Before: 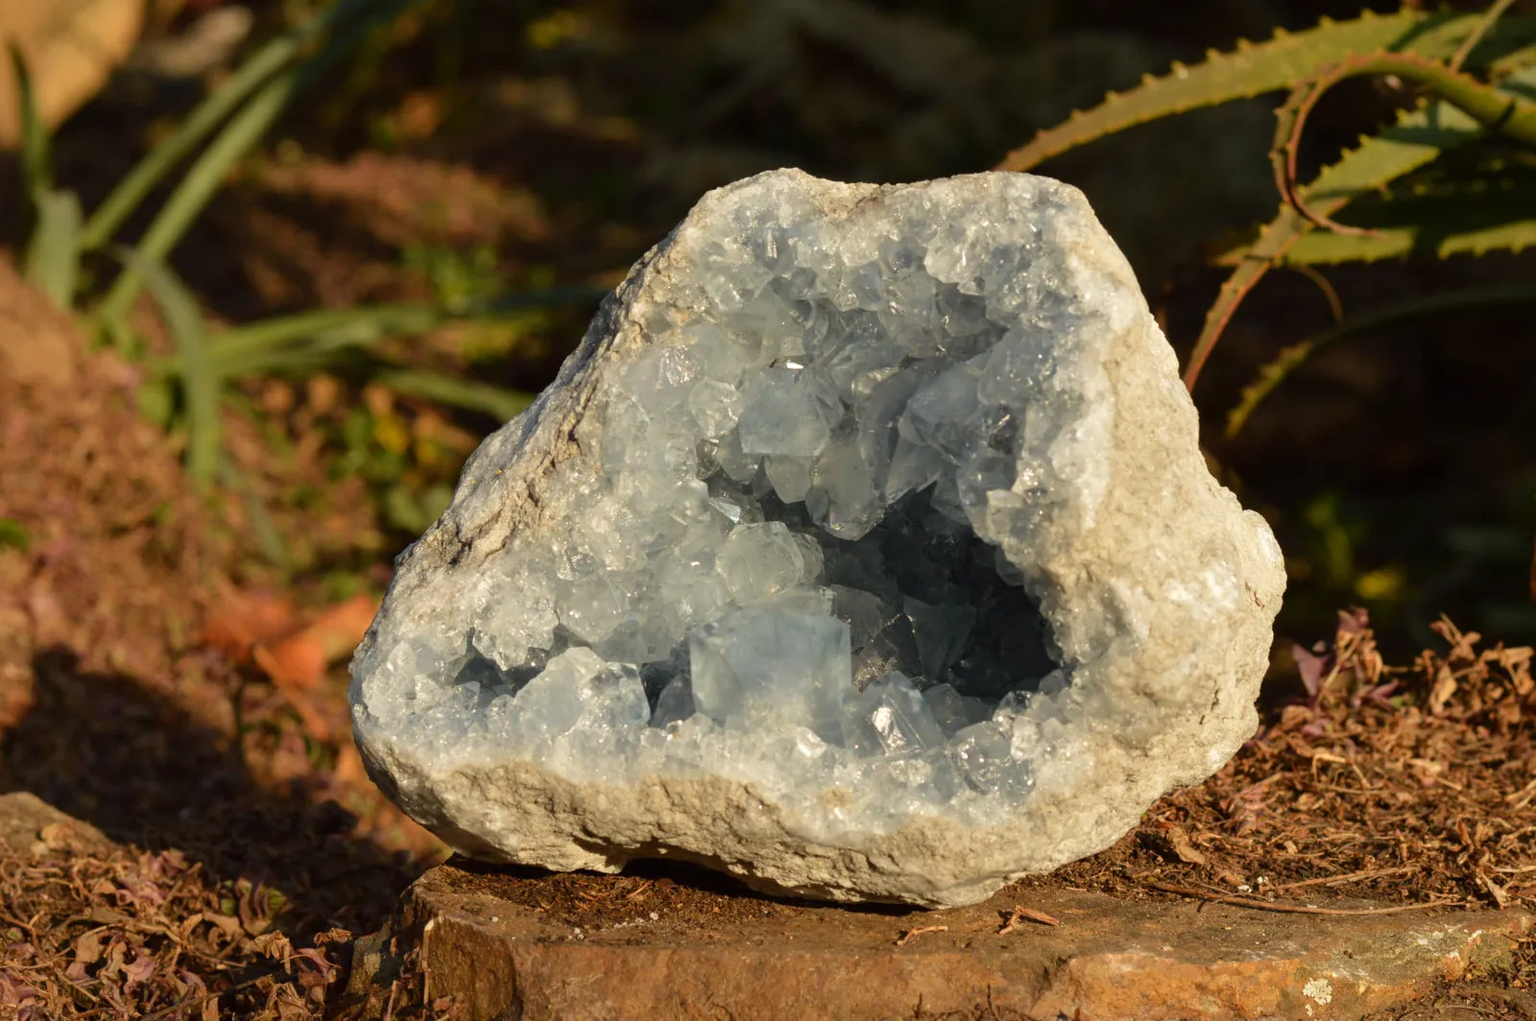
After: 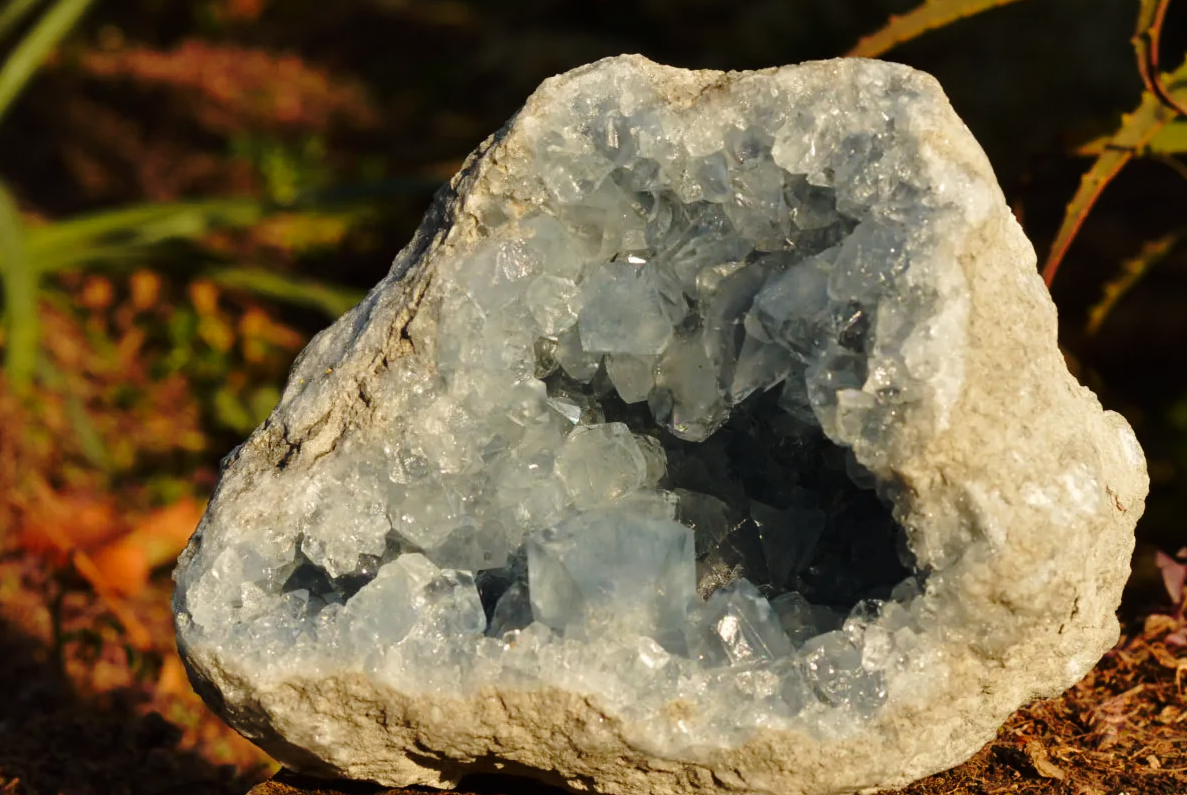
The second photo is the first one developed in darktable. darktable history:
shadows and highlights: shadows 5.96, soften with gaussian
crop and rotate: left 11.997%, top 11.39%, right 13.763%, bottom 13.881%
base curve: curves: ch0 [(0, 0) (0.073, 0.04) (0.157, 0.139) (0.492, 0.492) (0.758, 0.758) (1, 1)], preserve colors none
